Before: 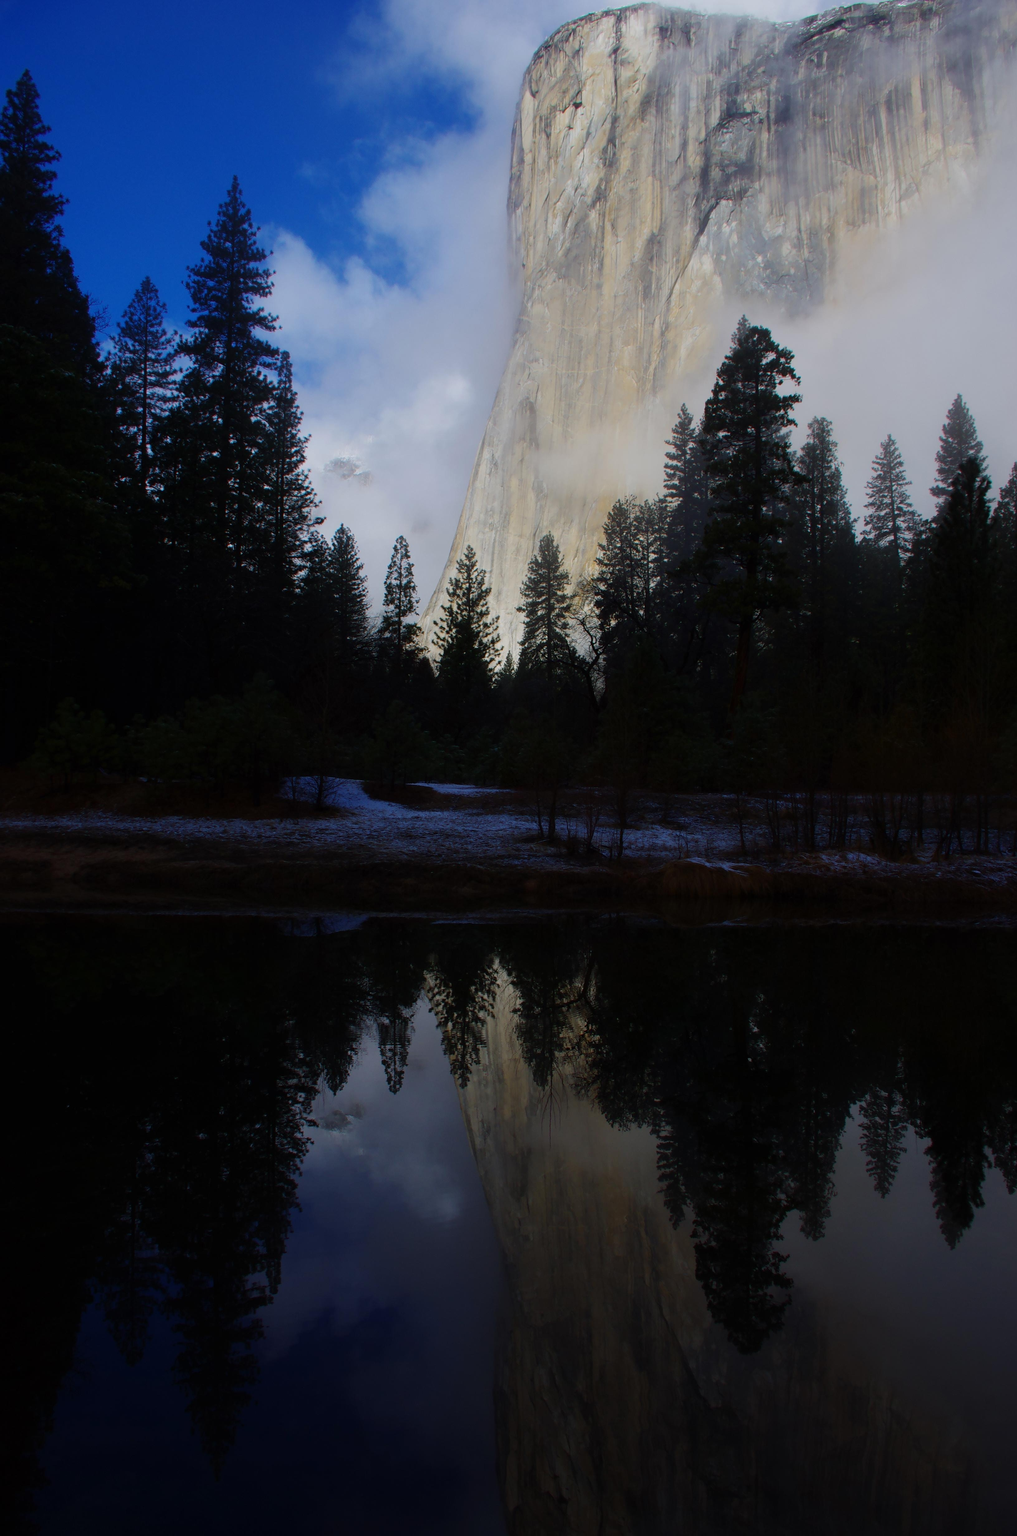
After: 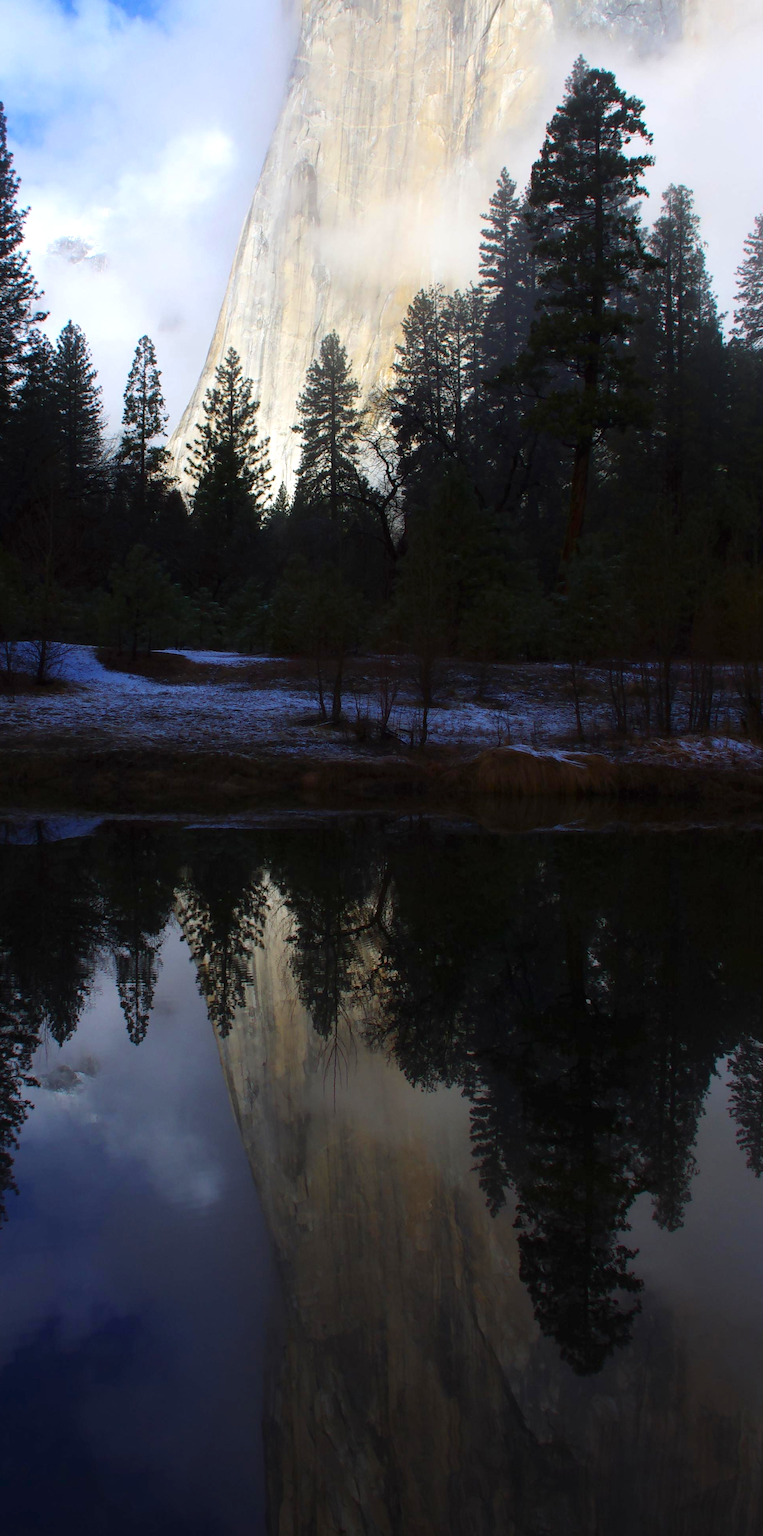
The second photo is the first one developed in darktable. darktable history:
exposure: black level correction 0, exposure 1 EV, compensate highlight preservation false
crop and rotate: left 28.256%, top 17.734%, right 12.656%, bottom 3.573%
